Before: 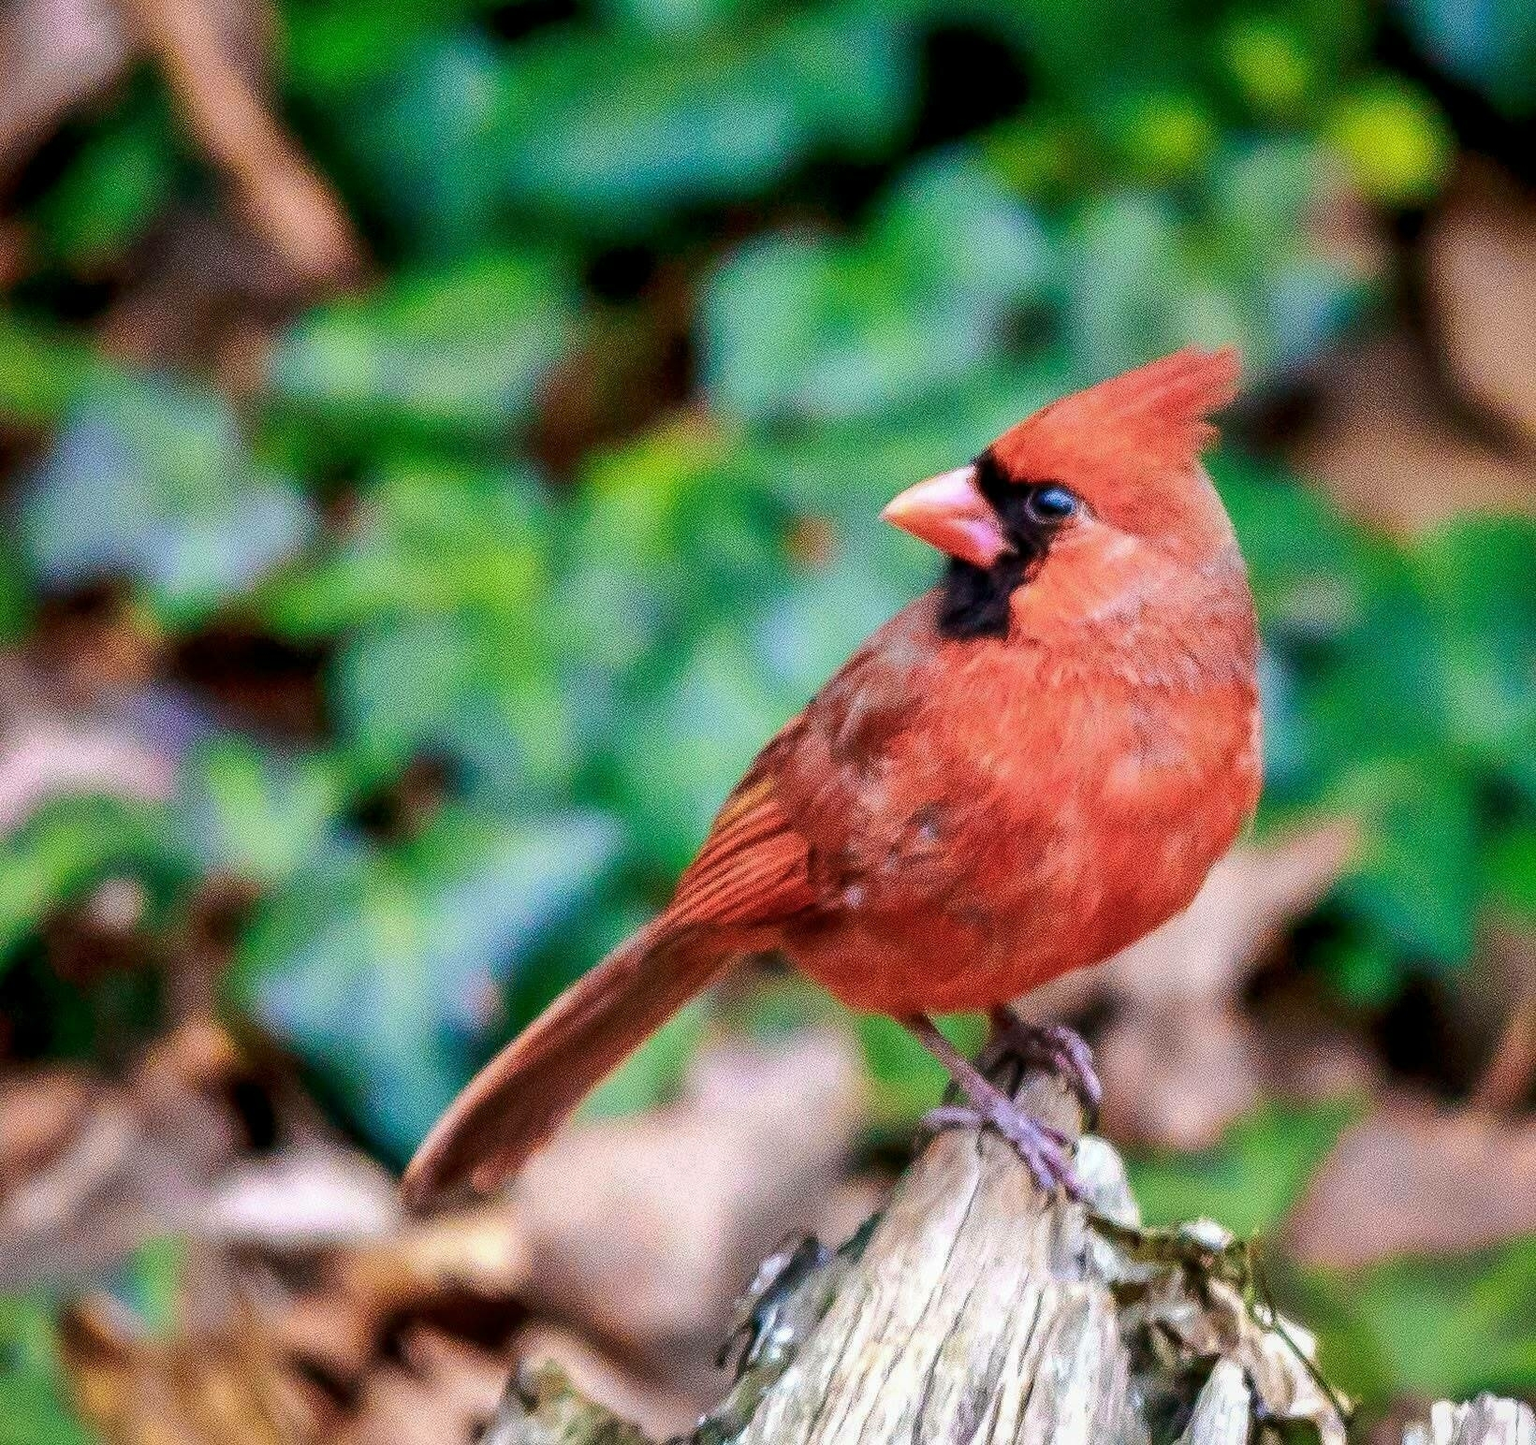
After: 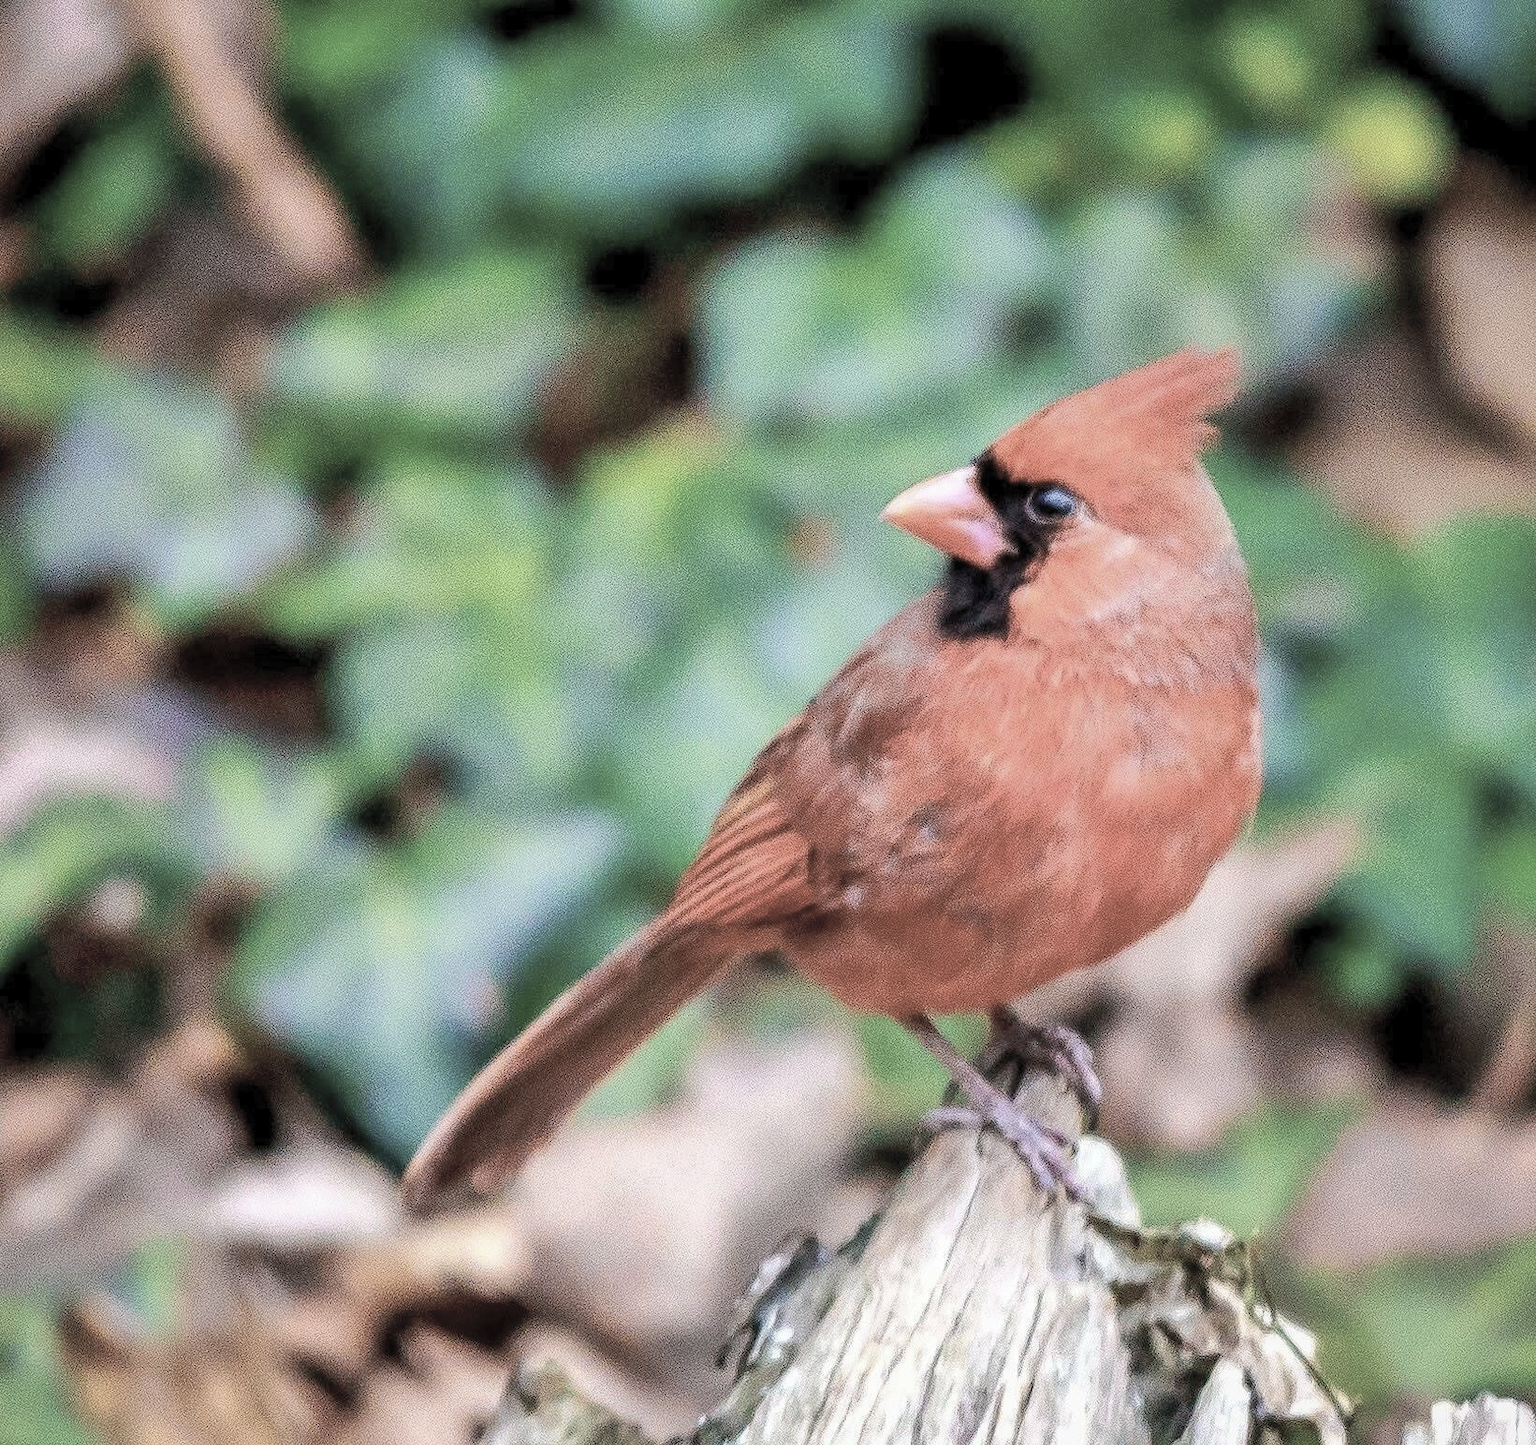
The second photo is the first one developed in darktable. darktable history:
contrast brightness saturation: brightness 0.18, saturation -0.5
color balance rgb: on, module defaults
